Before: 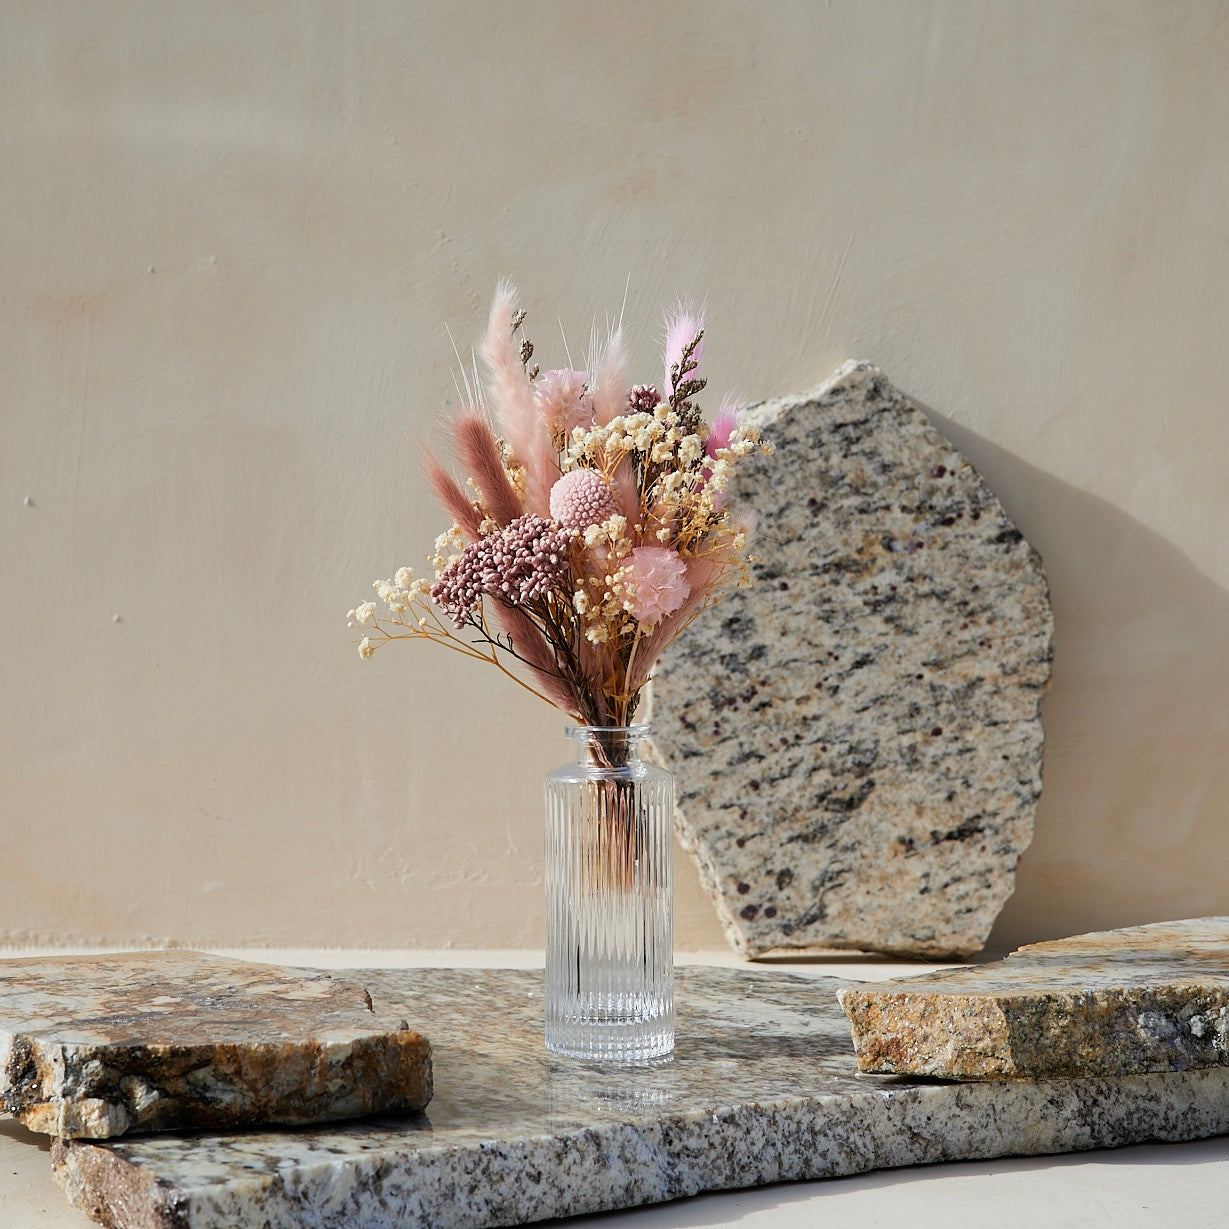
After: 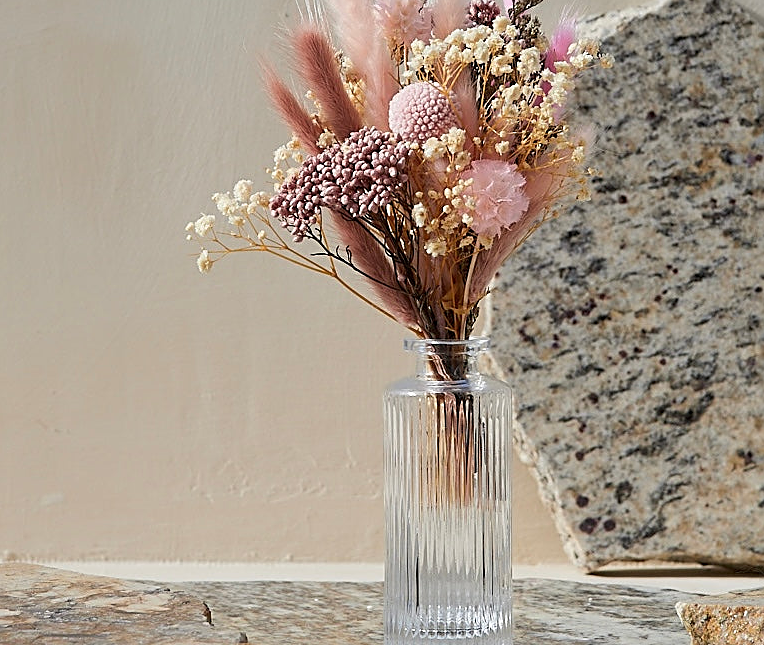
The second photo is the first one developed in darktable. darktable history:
sharpen: on, module defaults
crop: left 13.153%, top 31.559%, right 24.675%, bottom 15.903%
